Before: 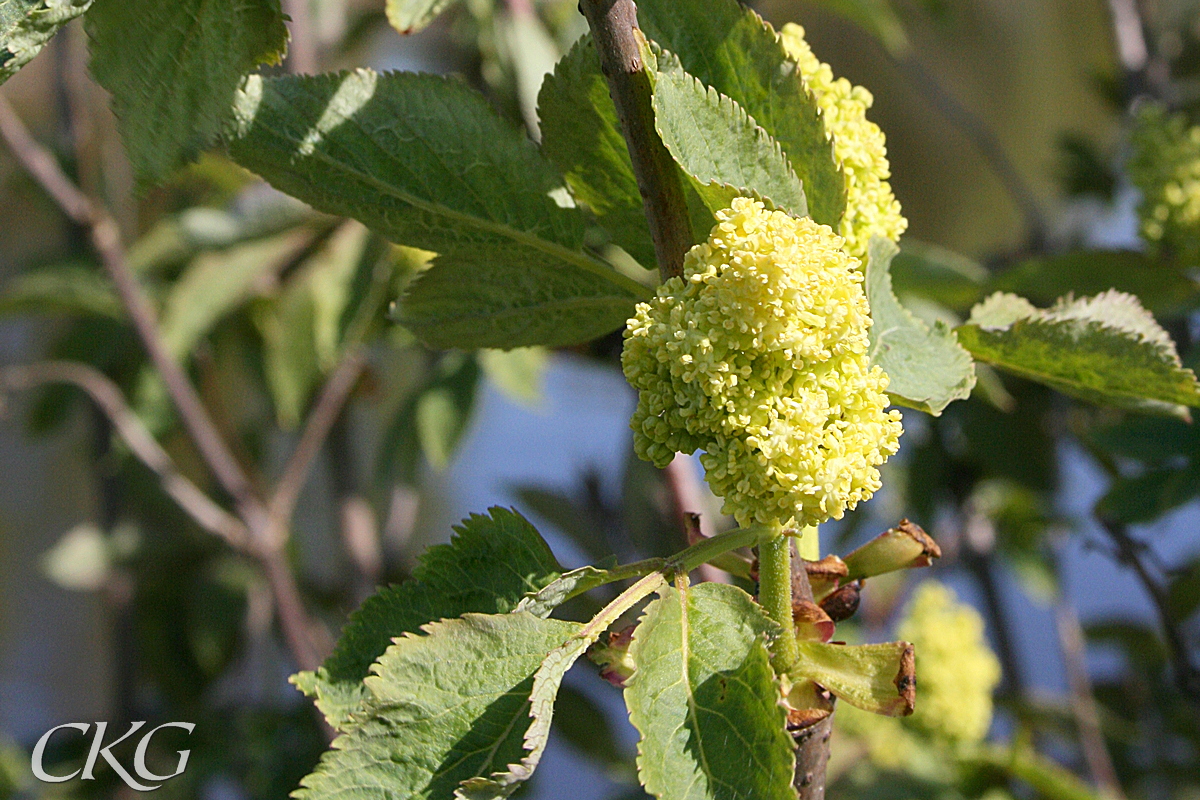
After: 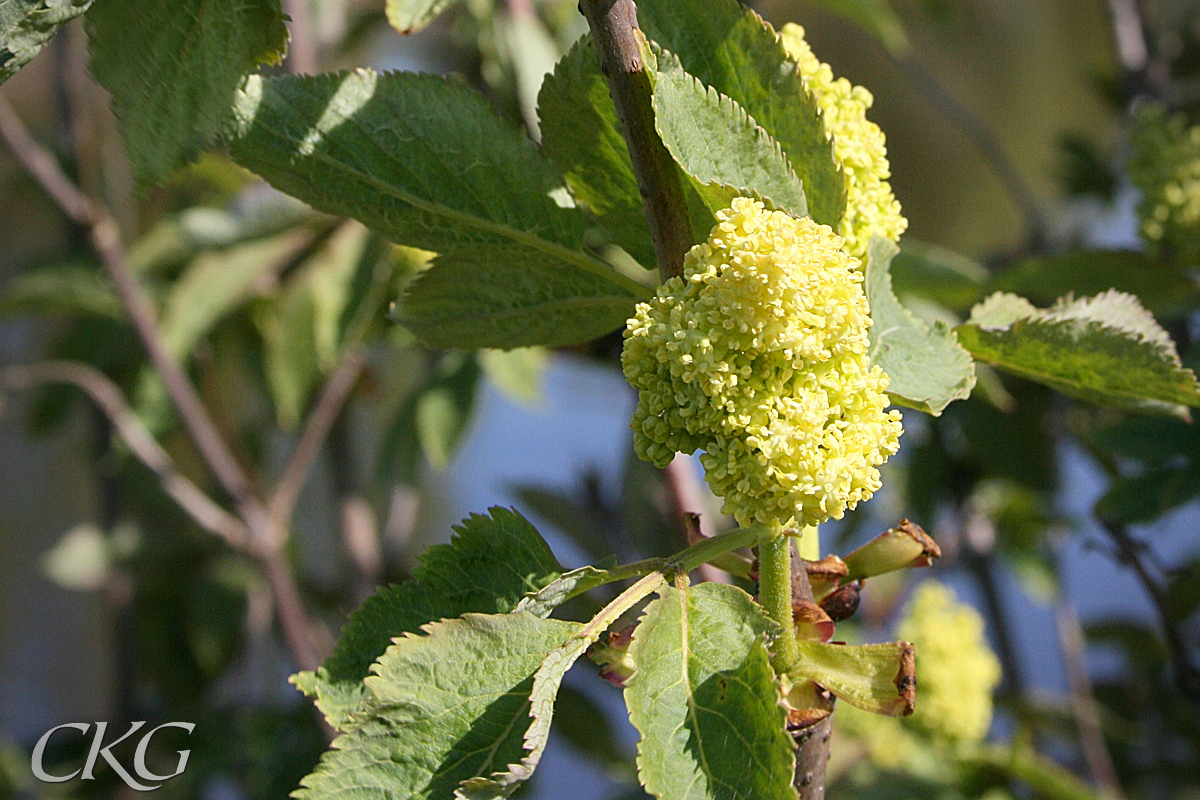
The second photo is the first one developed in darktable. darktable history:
vignetting: brightness -0.584, saturation -0.114, unbound false
